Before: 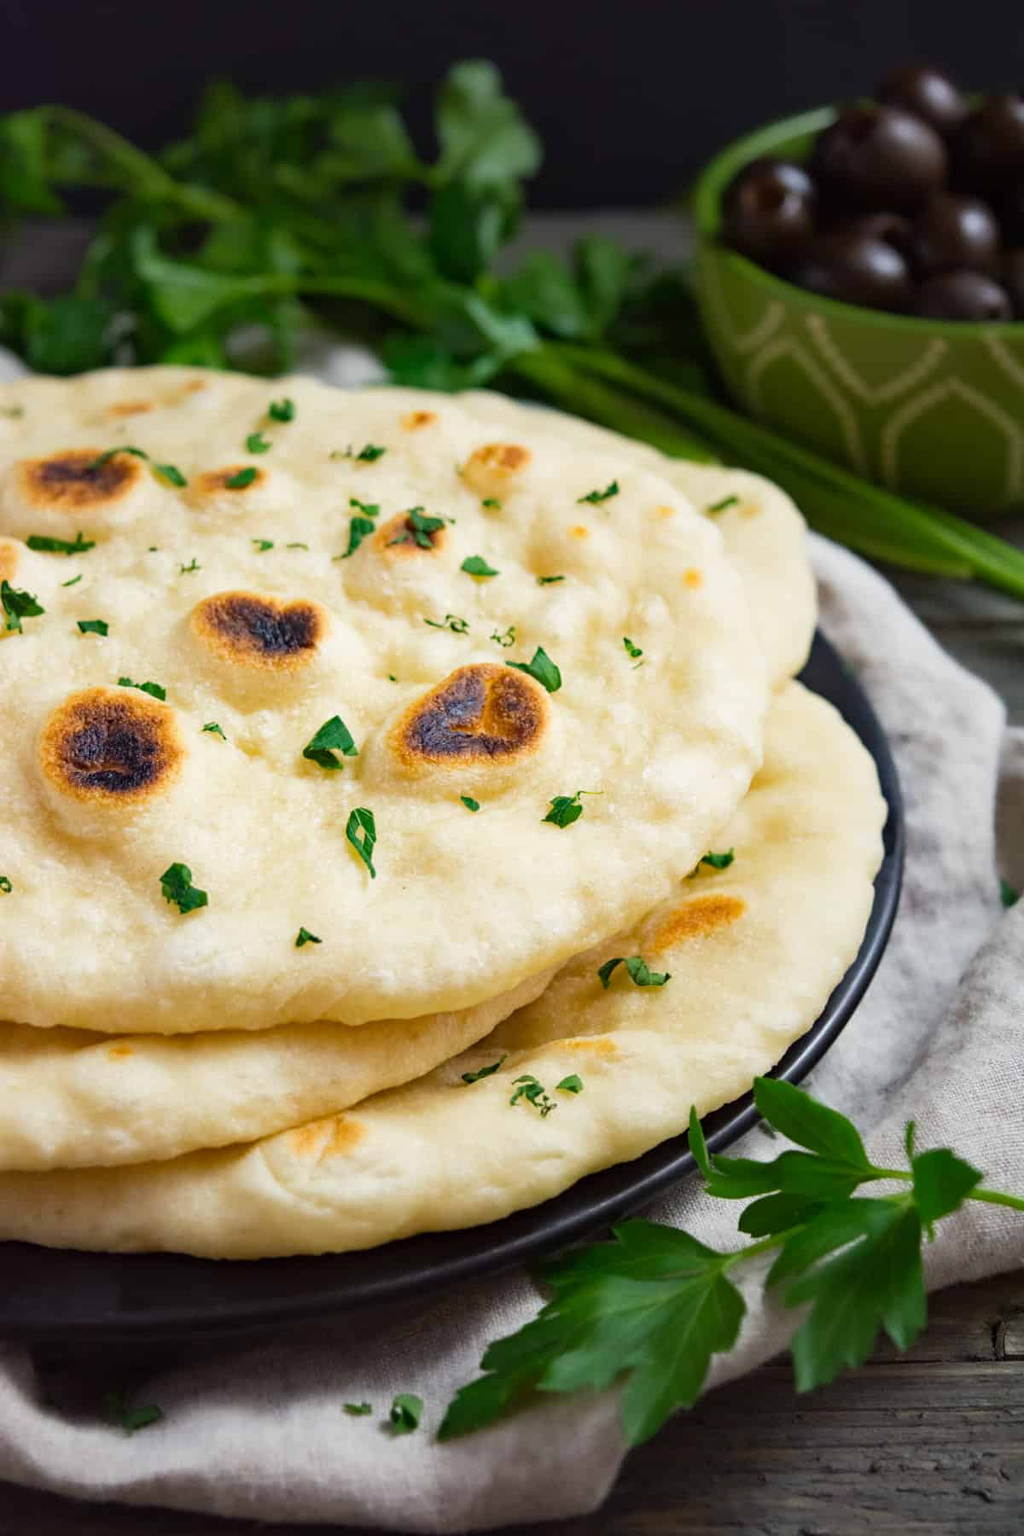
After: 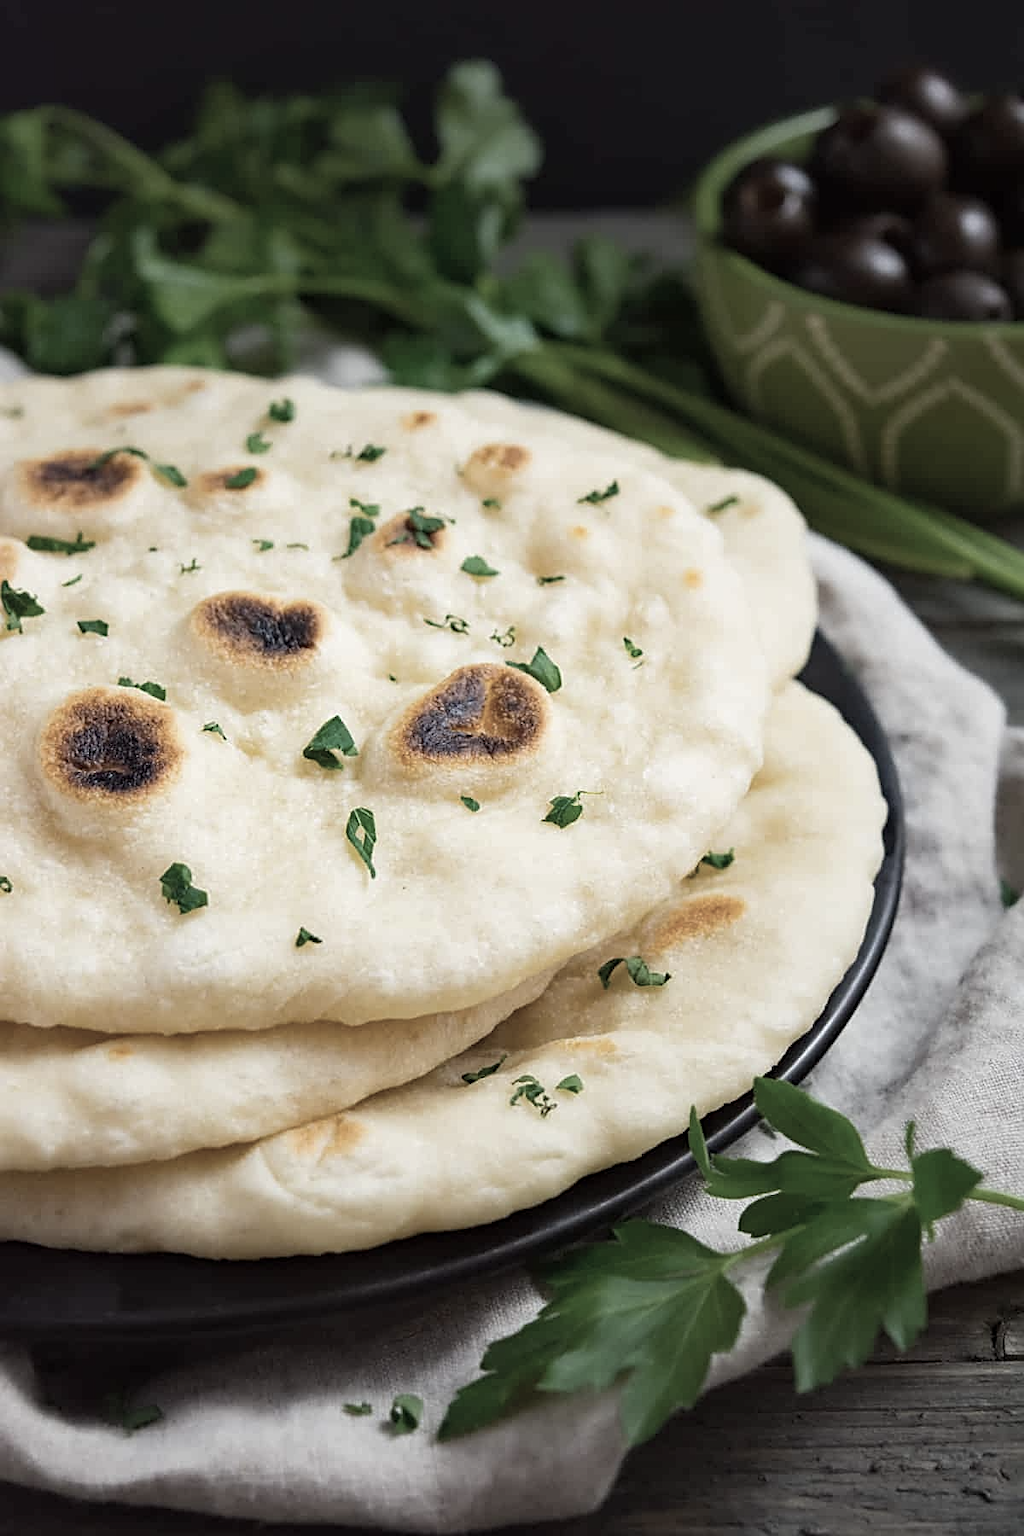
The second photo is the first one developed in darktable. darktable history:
color correction: saturation 0.5
sharpen: on, module defaults
